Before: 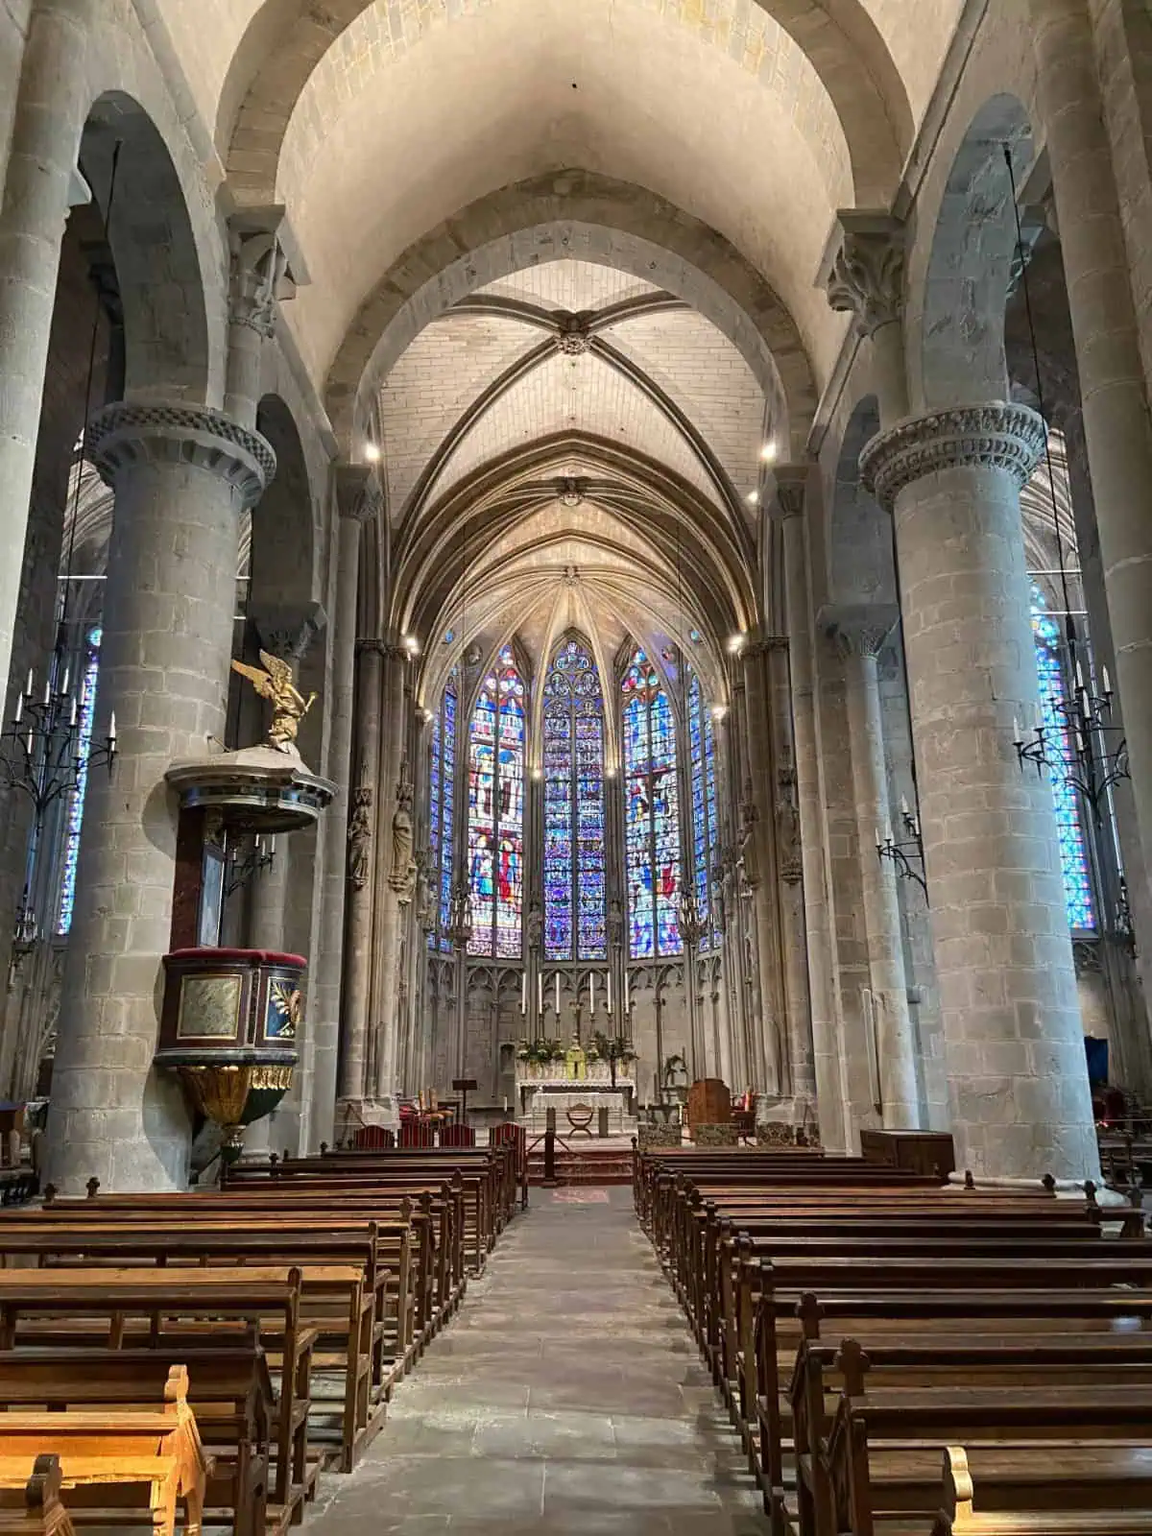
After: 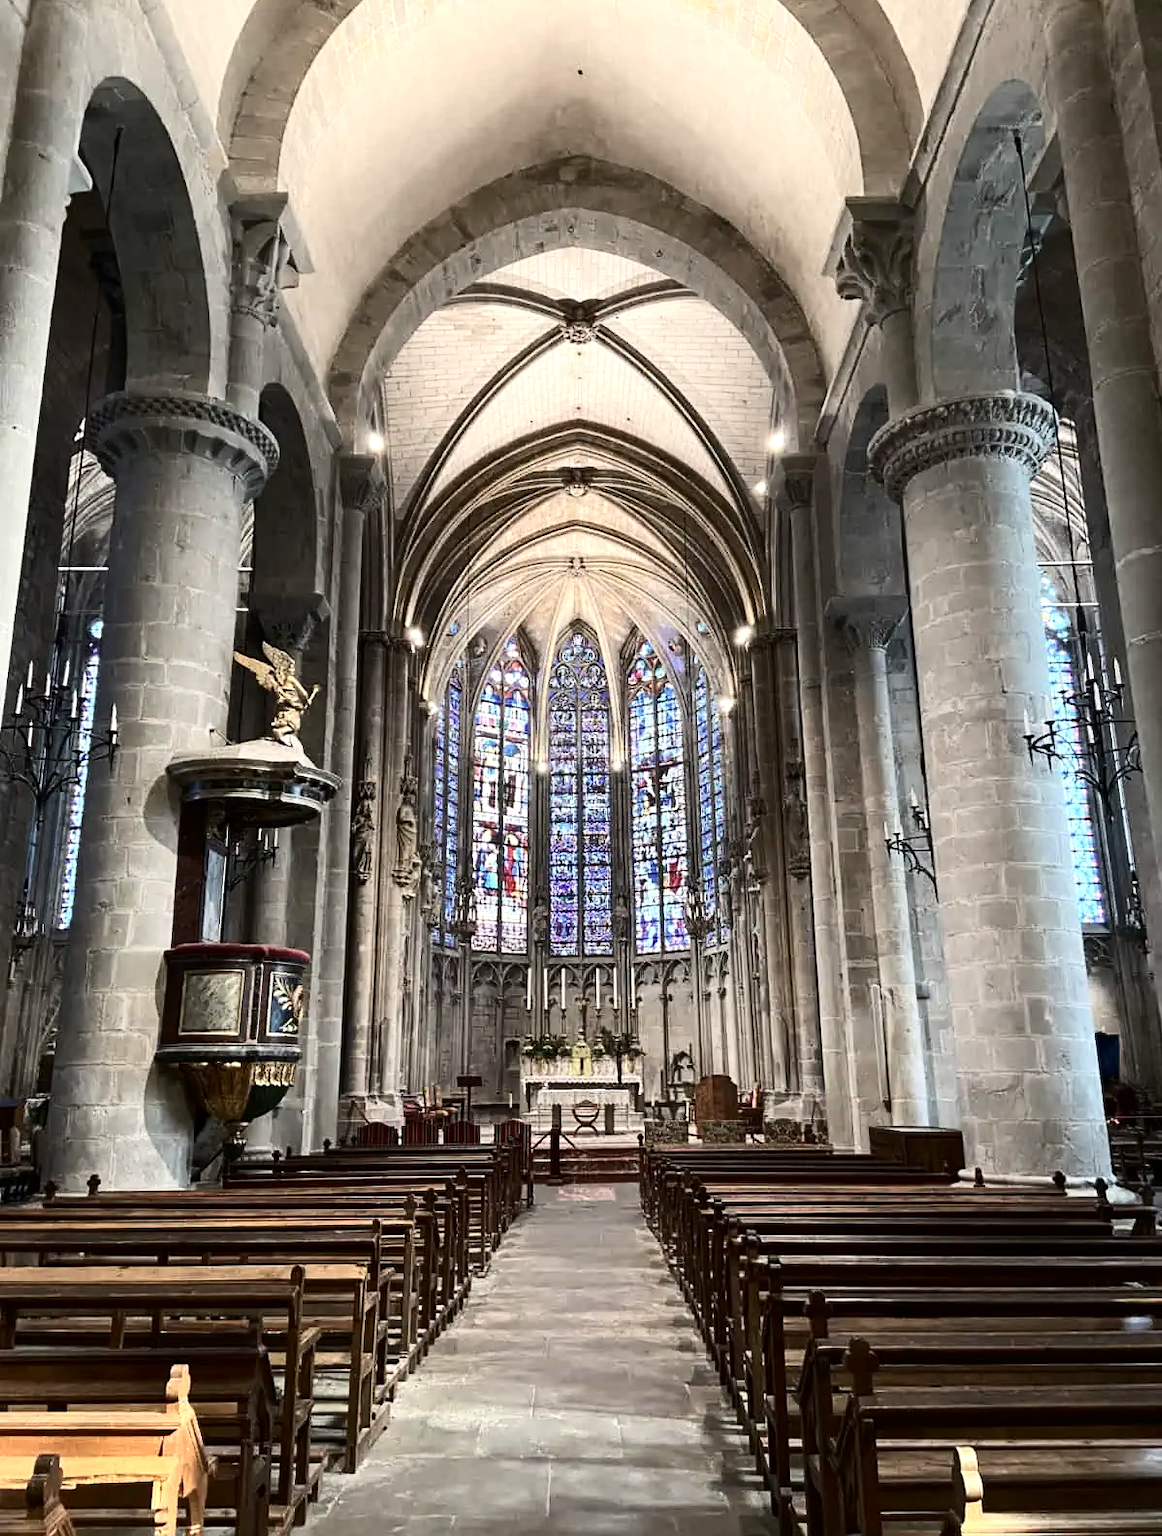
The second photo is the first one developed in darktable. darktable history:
contrast brightness saturation: contrast 0.249, saturation -0.316
tone equalizer: -8 EV -0.416 EV, -7 EV -0.384 EV, -6 EV -0.368 EV, -5 EV -0.184 EV, -3 EV 0.191 EV, -2 EV 0.306 EV, -1 EV 0.413 EV, +0 EV 0.399 EV
crop: top 0.967%, right 0.003%
